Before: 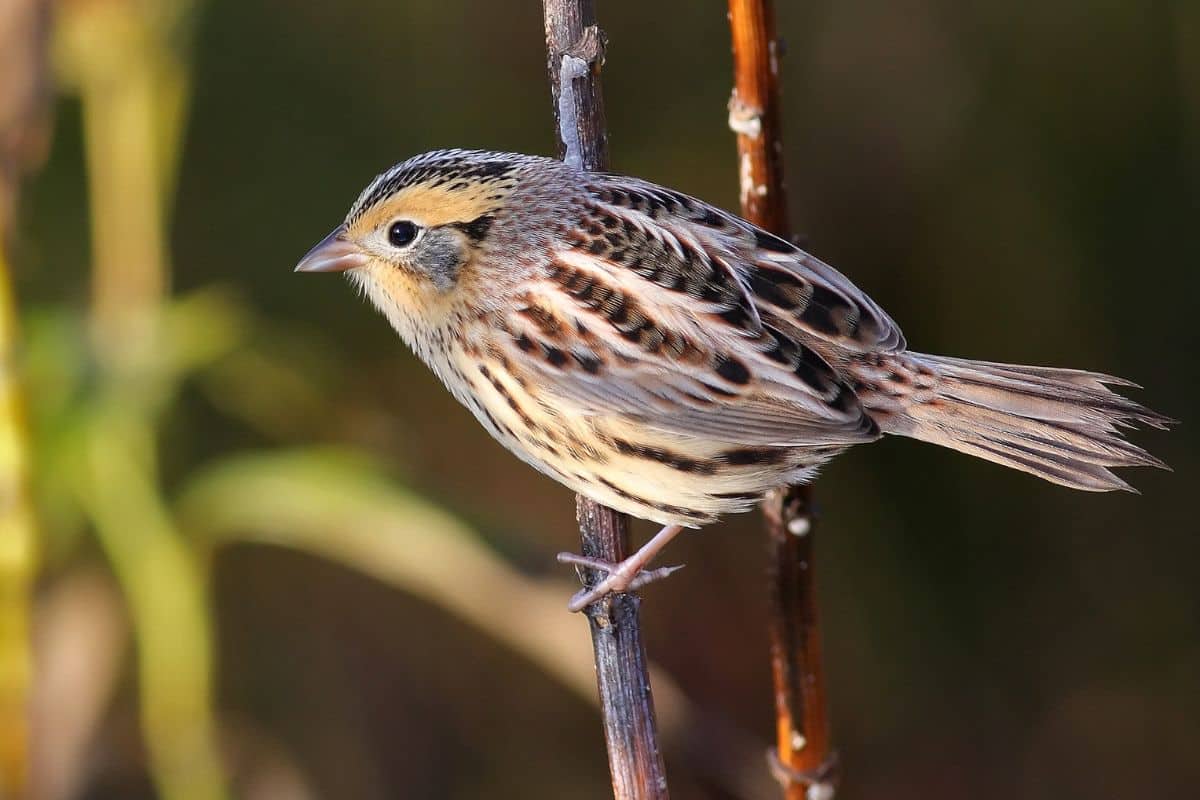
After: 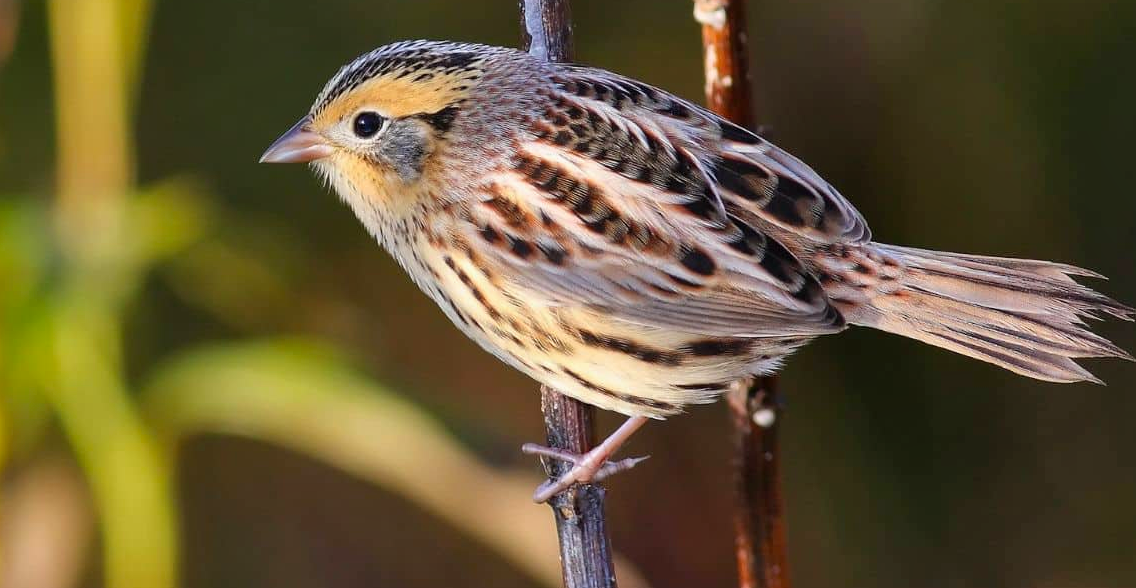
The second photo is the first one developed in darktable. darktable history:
color correction: highlights b* -0.056
contrast brightness saturation: saturation 0.182
shadows and highlights: shadows 43.46, white point adjustment -1.33, soften with gaussian
crop and rotate: left 2.94%, top 13.695%, right 2.362%, bottom 12.745%
